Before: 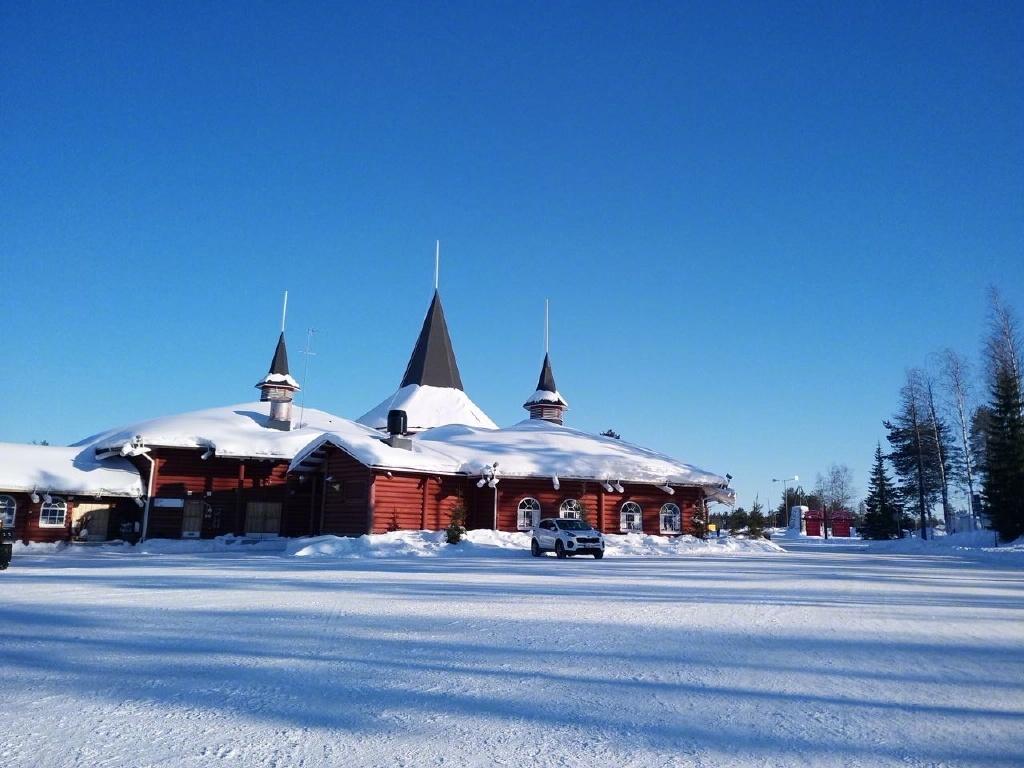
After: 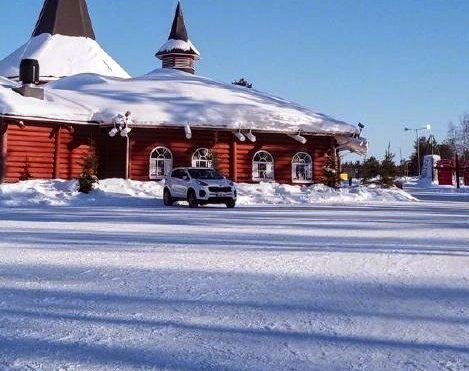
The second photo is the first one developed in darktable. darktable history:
local contrast: on, module defaults
crop: left 35.976%, top 45.819%, right 18.162%, bottom 5.807%
rgb levels: mode RGB, independent channels, levels [[0, 0.5, 1], [0, 0.521, 1], [0, 0.536, 1]]
